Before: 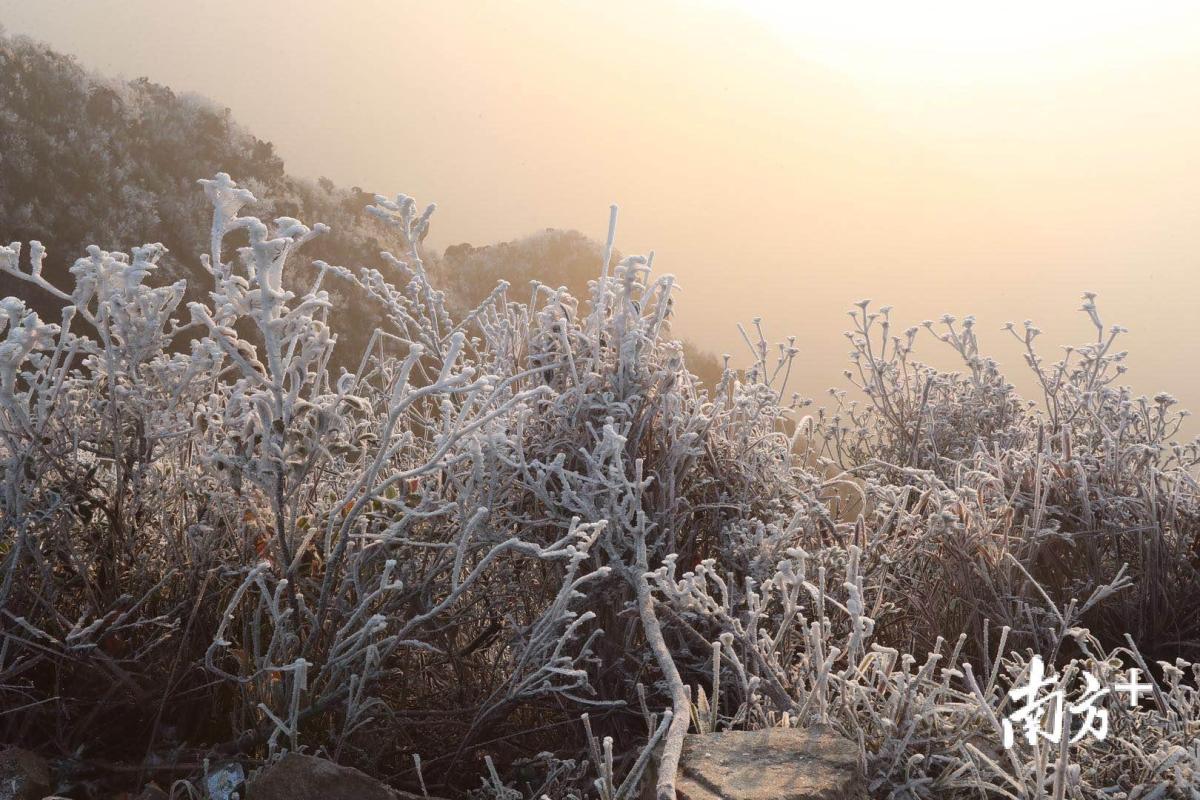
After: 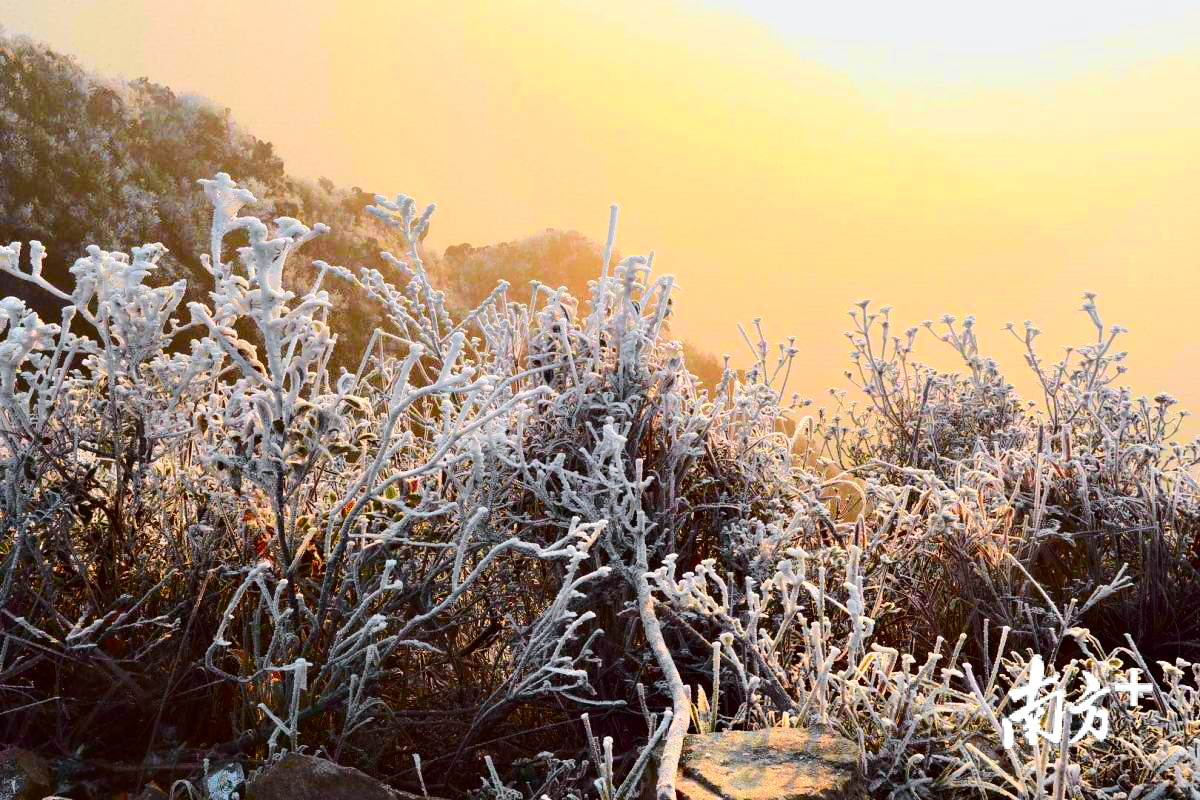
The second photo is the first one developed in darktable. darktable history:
color zones: curves: ch0 [(0.224, 0.526) (0.75, 0.5)]; ch1 [(0.055, 0.526) (0.224, 0.761) (0.377, 0.526) (0.75, 0.5)]
contrast equalizer: y [[0.6 ×6], [0.55 ×6], [0 ×6], [0 ×6], [0 ×6]]
tone curve: curves: ch0 [(0, 0.012) (0.052, 0.04) (0.107, 0.086) (0.276, 0.265) (0.461, 0.531) (0.718, 0.79) (0.921, 0.909) (0.999, 0.951)]; ch1 [(0, 0) (0.339, 0.298) (0.402, 0.363) (0.444, 0.415) (0.485, 0.469) (0.494, 0.493) (0.504, 0.501) (0.525, 0.534) (0.555, 0.587) (0.594, 0.647) (1, 1)]; ch2 [(0, 0) (0.48, 0.48) (0.504, 0.5) (0.535, 0.557) (0.581, 0.623) (0.649, 0.683) (0.824, 0.815) (1, 1)], color space Lab, independent channels, preserve colors none
